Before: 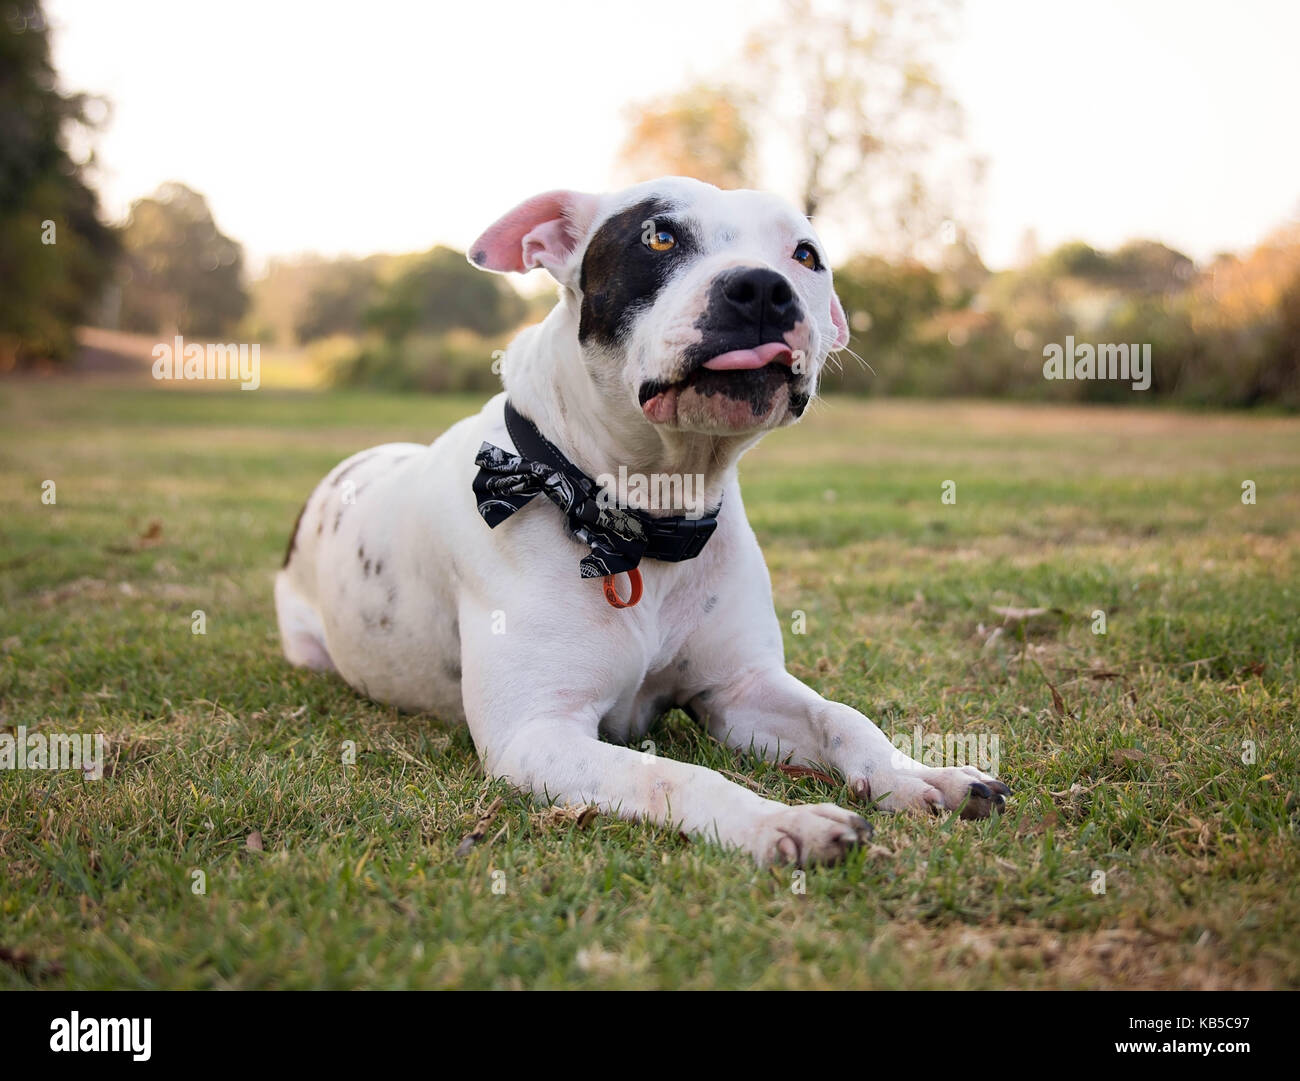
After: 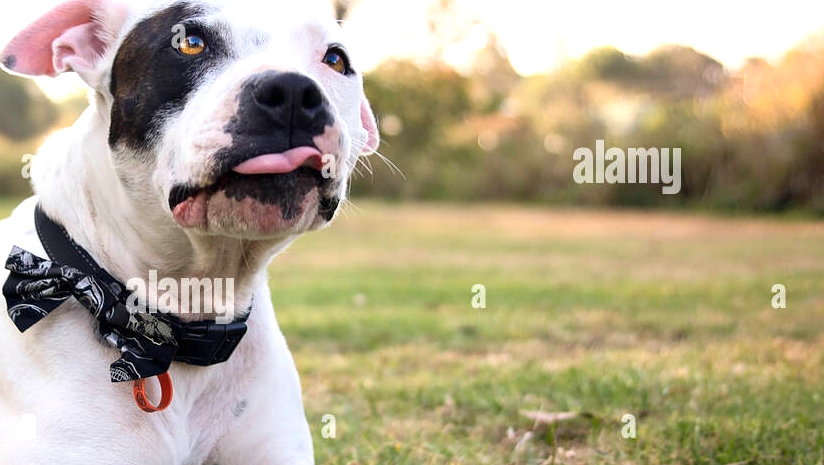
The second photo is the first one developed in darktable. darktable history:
exposure: exposure 0.559 EV, compensate exposure bias true, compensate highlight preservation false
crop: left 36.23%, top 18.138%, right 0.315%, bottom 38.822%
